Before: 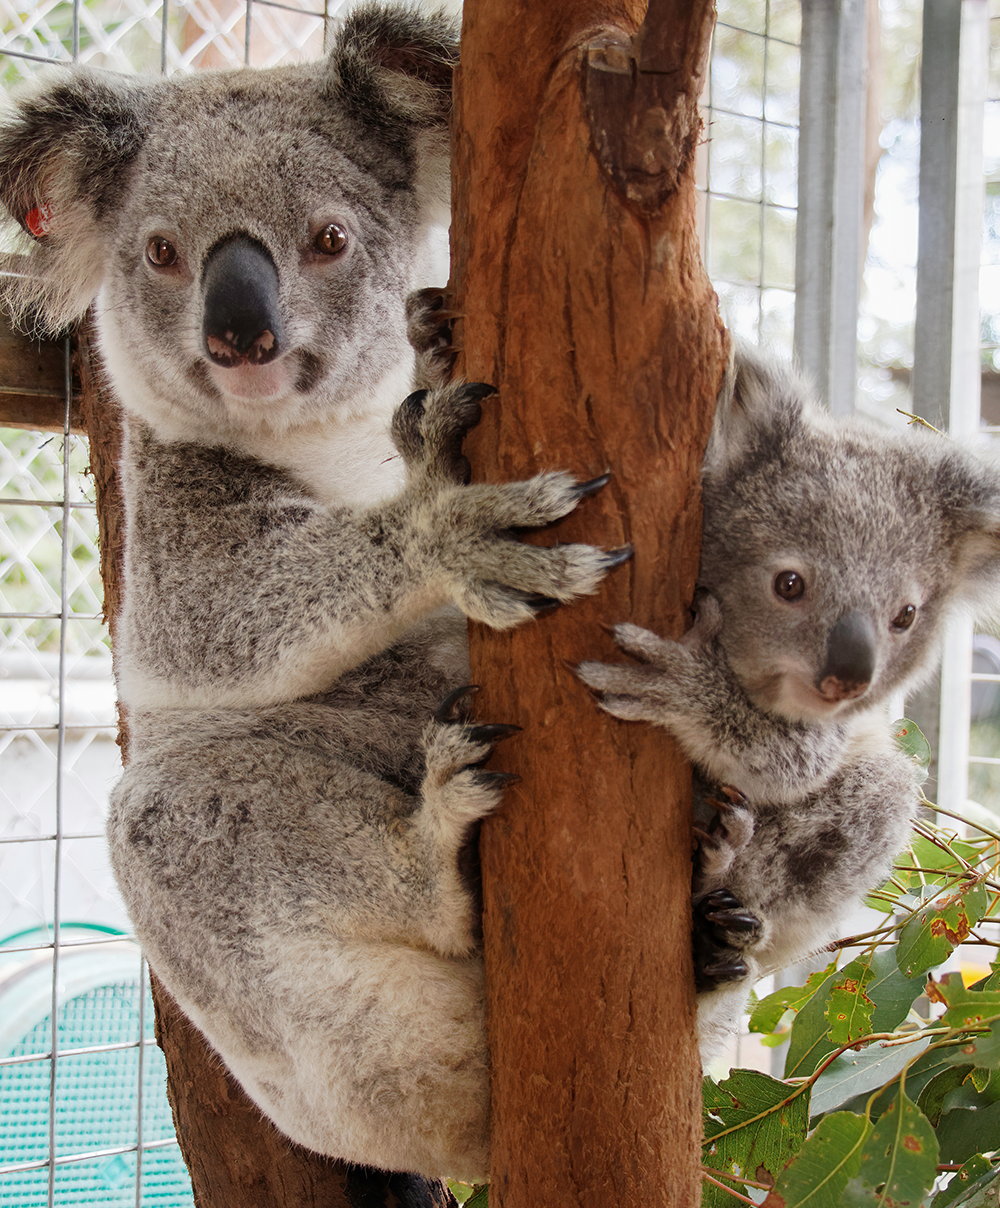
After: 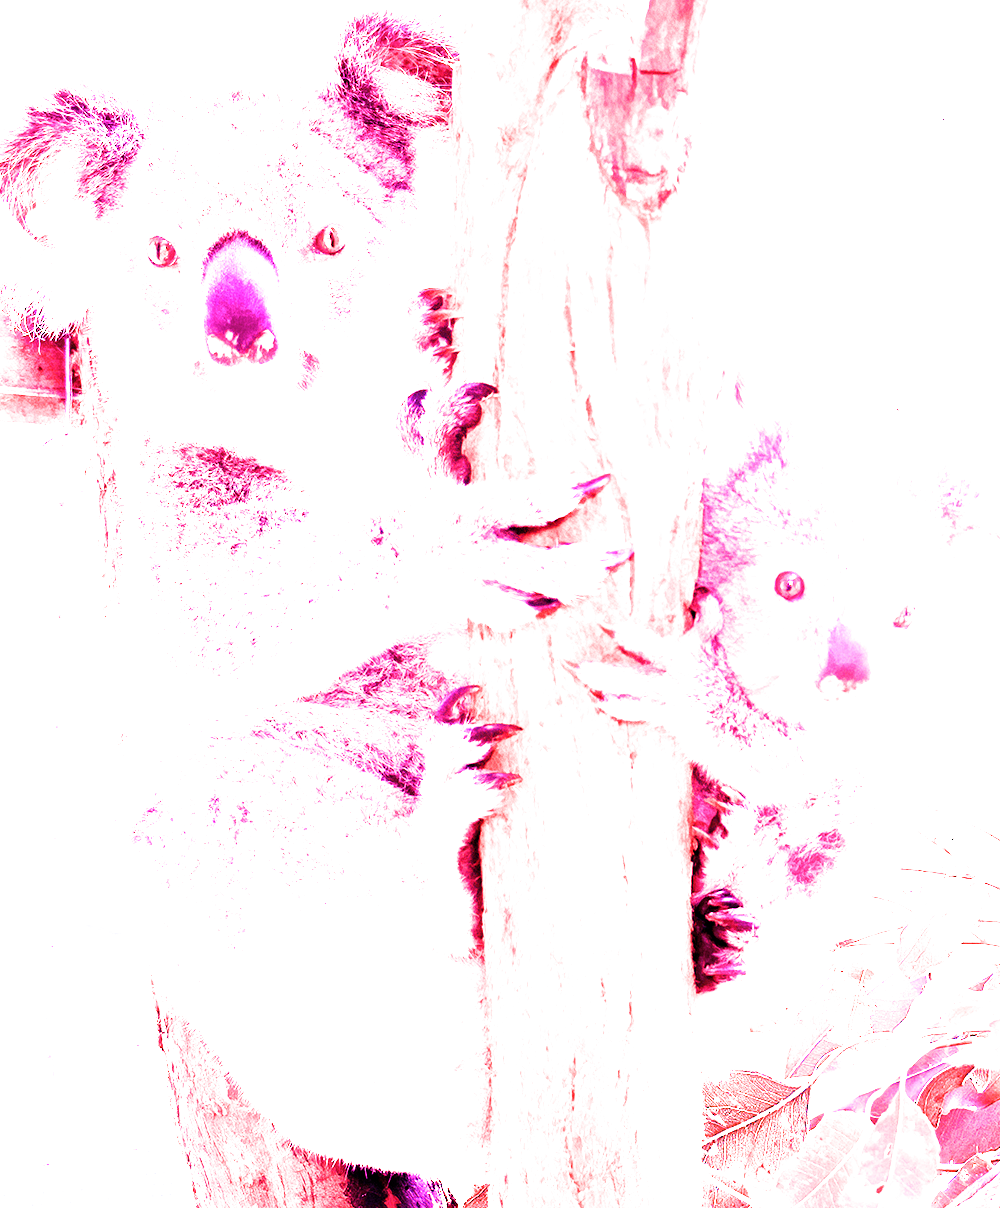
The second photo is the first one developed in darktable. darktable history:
filmic rgb: middle gray luminance 18.42%, black relative exposure -11.25 EV, white relative exposure 3.75 EV, threshold 6 EV, target black luminance 0%, hardness 5.87, latitude 57.4%, contrast 0.963, shadows ↔ highlights balance 49.98%, add noise in highlights 0, preserve chrominance luminance Y, color science v3 (2019), use custom middle-gray values true, iterations of high-quality reconstruction 0, contrast in highlights soft, enable highlight reconstruction true
white balance: red 8, blue 8
